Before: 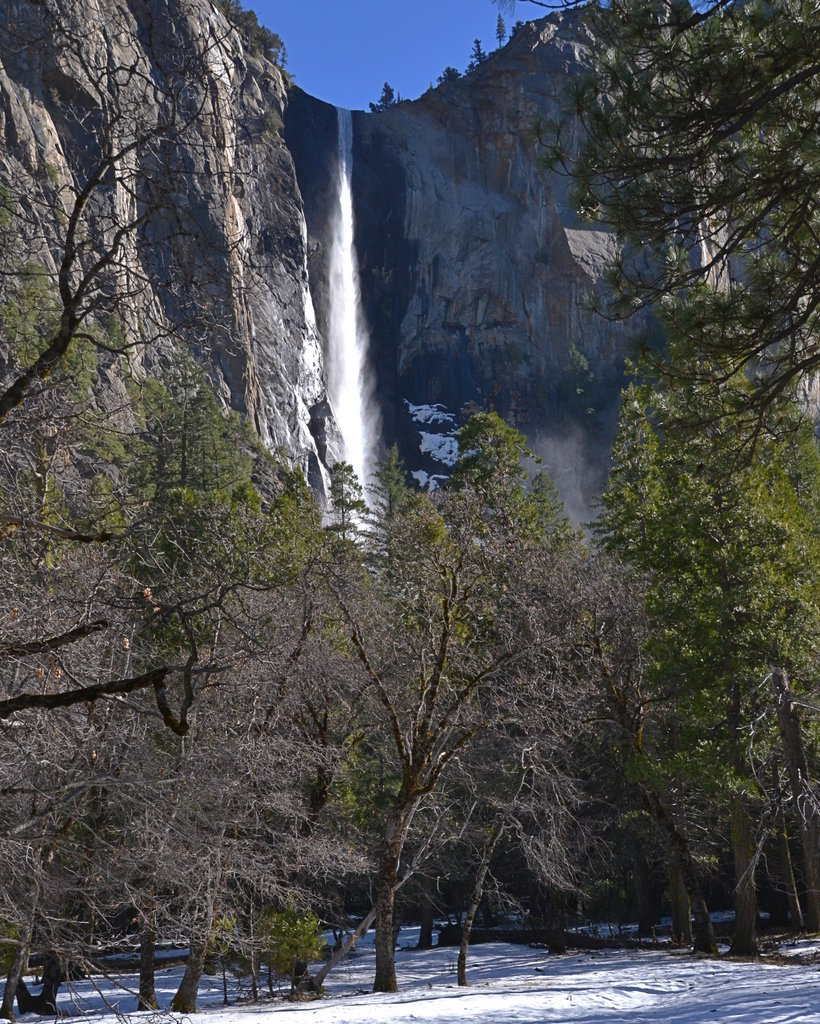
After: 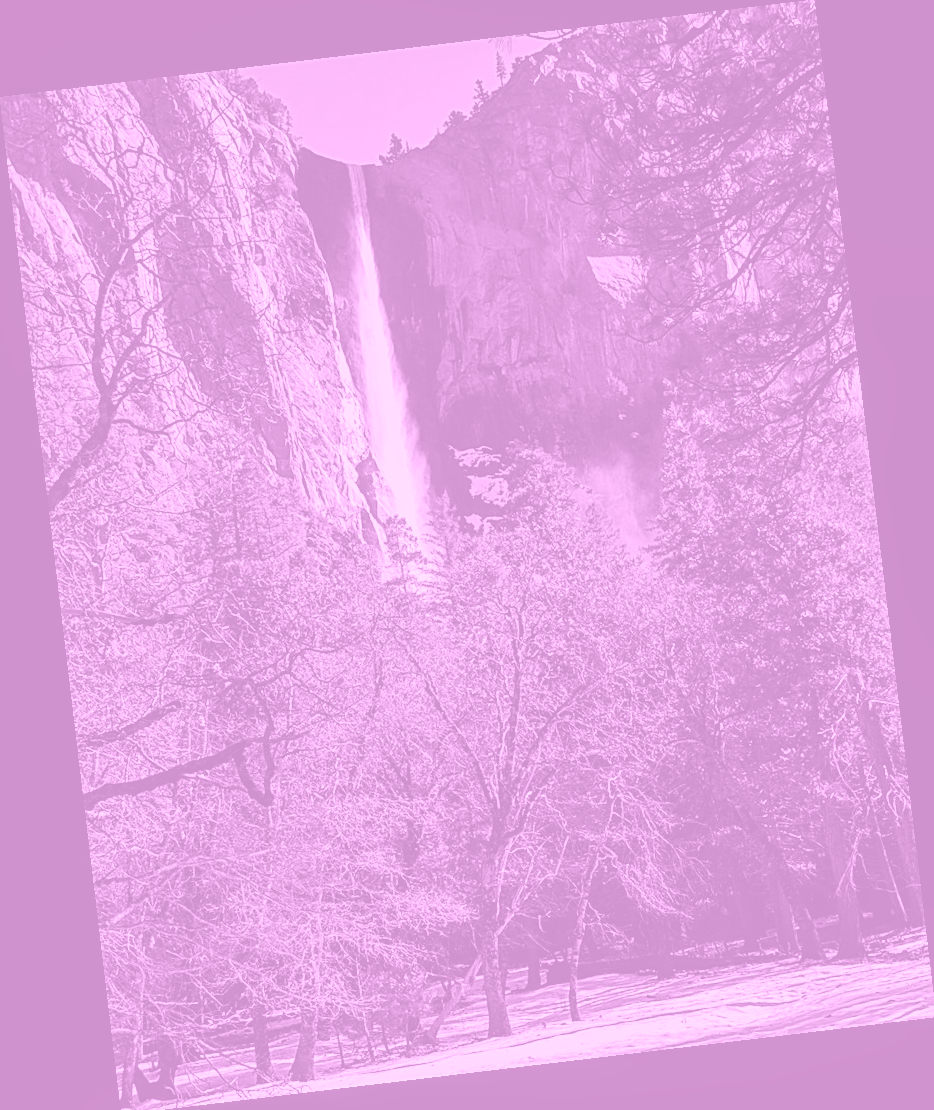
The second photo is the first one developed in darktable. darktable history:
crop: top 0.05%, bottom 0.098%
local contrast: on, module defaults
tone curve: curves: ch0 [(0, 0) (0.049, 0.01) (0.154, 0.081) (0.491, 0.519) (0.748, 0.765) (1, 0.919)]; ch1 [(0, 0) (0.172, 0.123) (0.317, 0.272) (0.401, 0.422) (0.499, 0.497) (0.531, 0.54) (0.615, 0.603) (0.741, 0.783) (1, 1)]; ch2 [(0, 0) (0.411, 0.424) (0.483, 0.478) (0.544, 0.56) (0.686, 0.638) (1, 1)], color space Lab, independent channels, preserve colors none
colorize: hue 331.2°, saturation 75%, source mix 30.28%, lightness 70.52%, version 1
white balance: red 1.004, blue 1.024
rotate and perspective: rotation -6.83°, automatic cropping off
color balance rgb: linear chroma grading › shadows -8%, linear chroma grading › global chroma 10%, perceptual saturation grading › global saturation 2%, perceptual saturation grading › highlights -2%, perceptual saturation grading › mid-tones 4%, perceptual saturation grading › shadows 8%, perceptual brilliance grading › global brilliance 2%, perceptual brilliance grading › highlights -4%, global vibrance 16%, saturation formula JzAzBz (2021)
sharpen: on, module defaults
